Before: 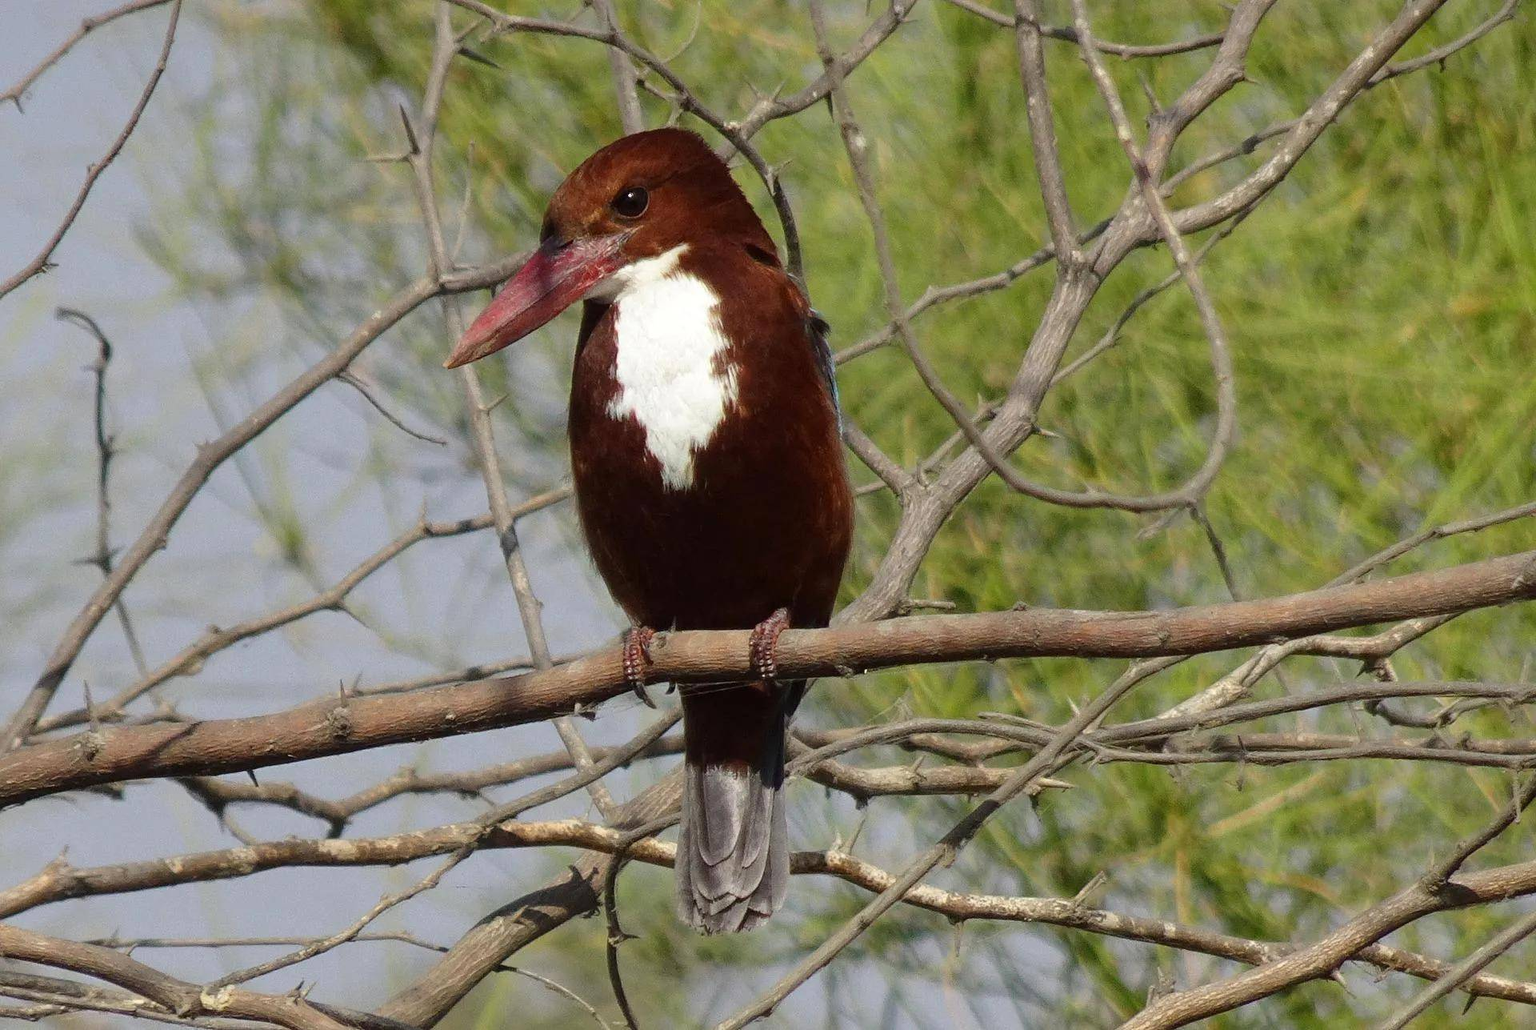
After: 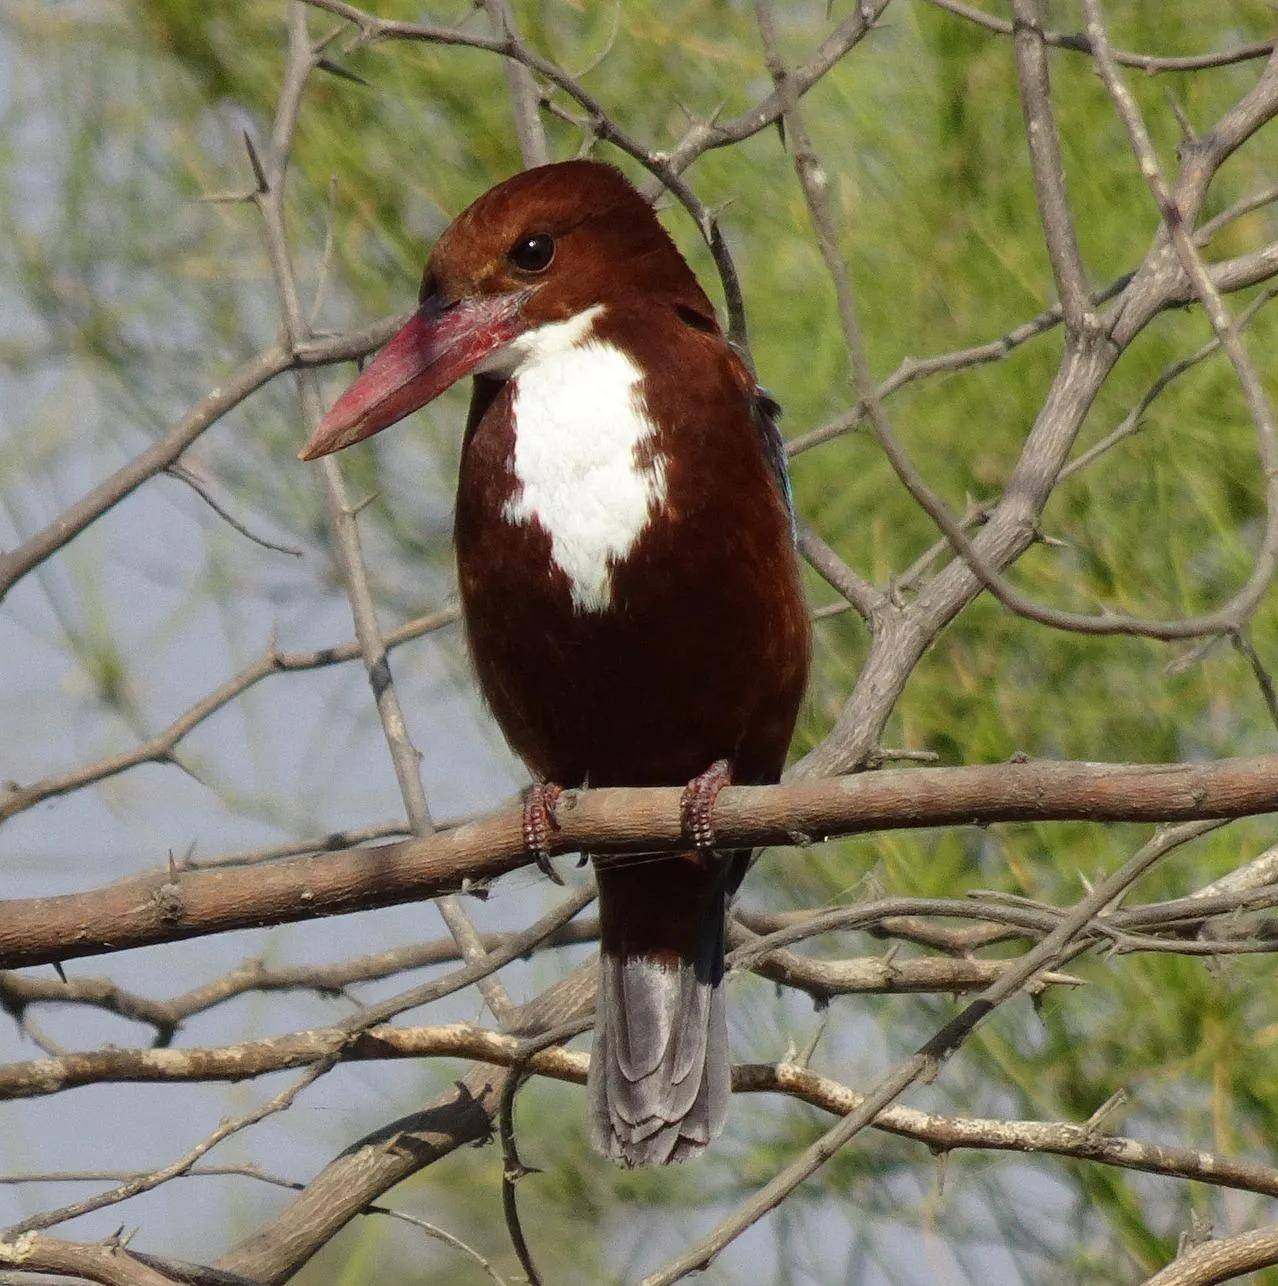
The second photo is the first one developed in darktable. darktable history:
crop and rotate: left 13.367%, right 20.055%
